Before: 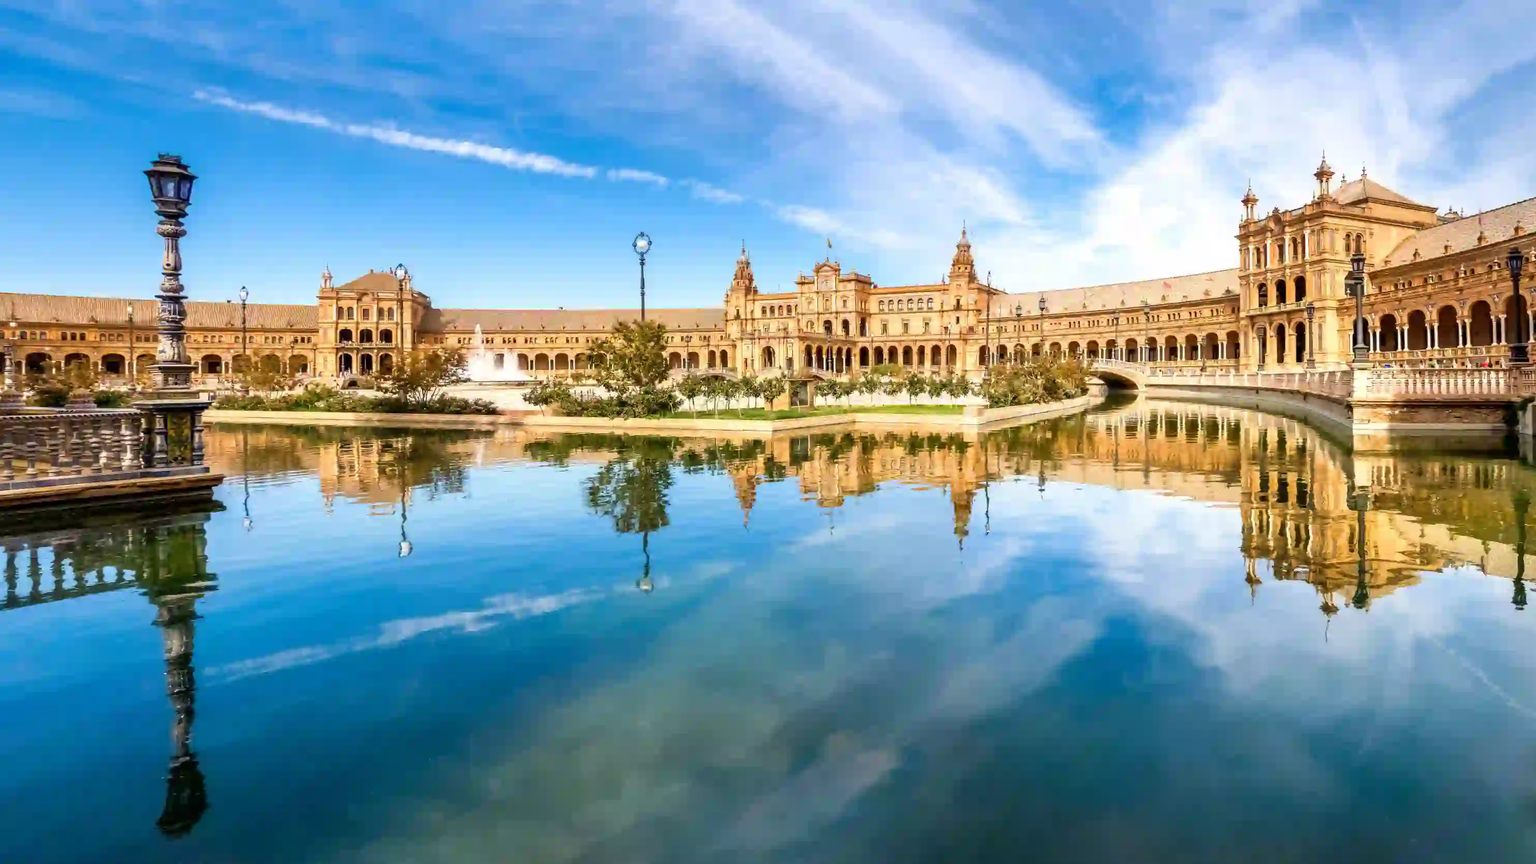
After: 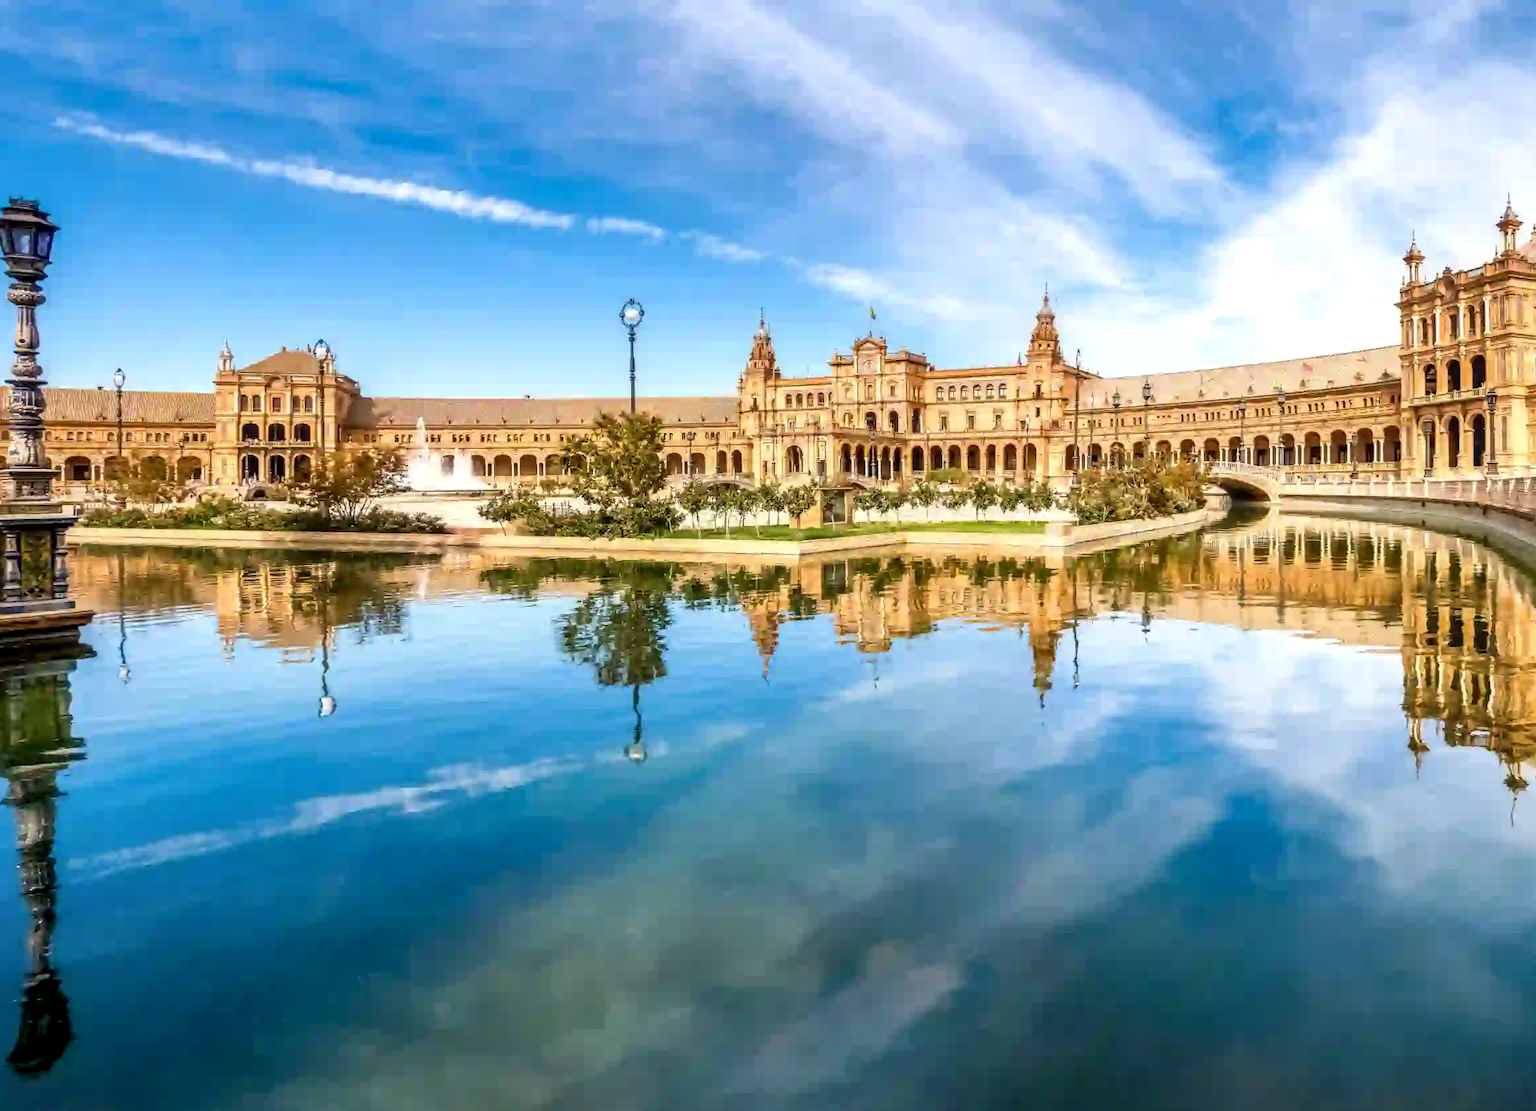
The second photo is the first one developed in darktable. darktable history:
crop: left 9.846%, right 12.432%
local contrast: on, module defaults
